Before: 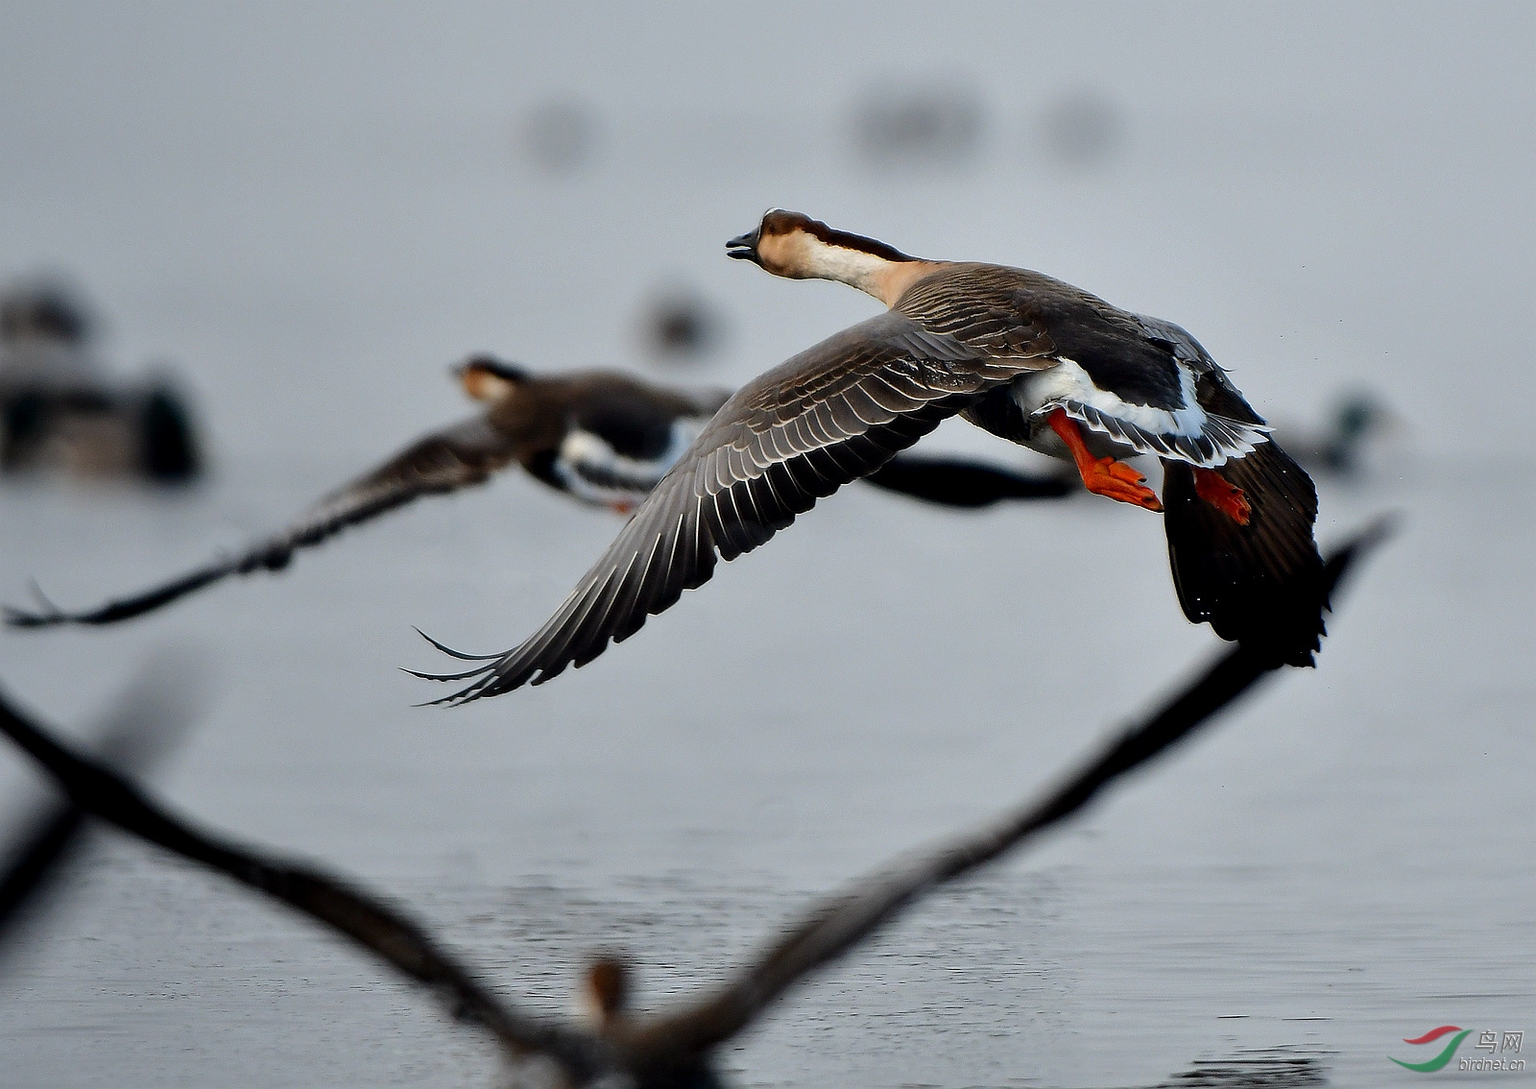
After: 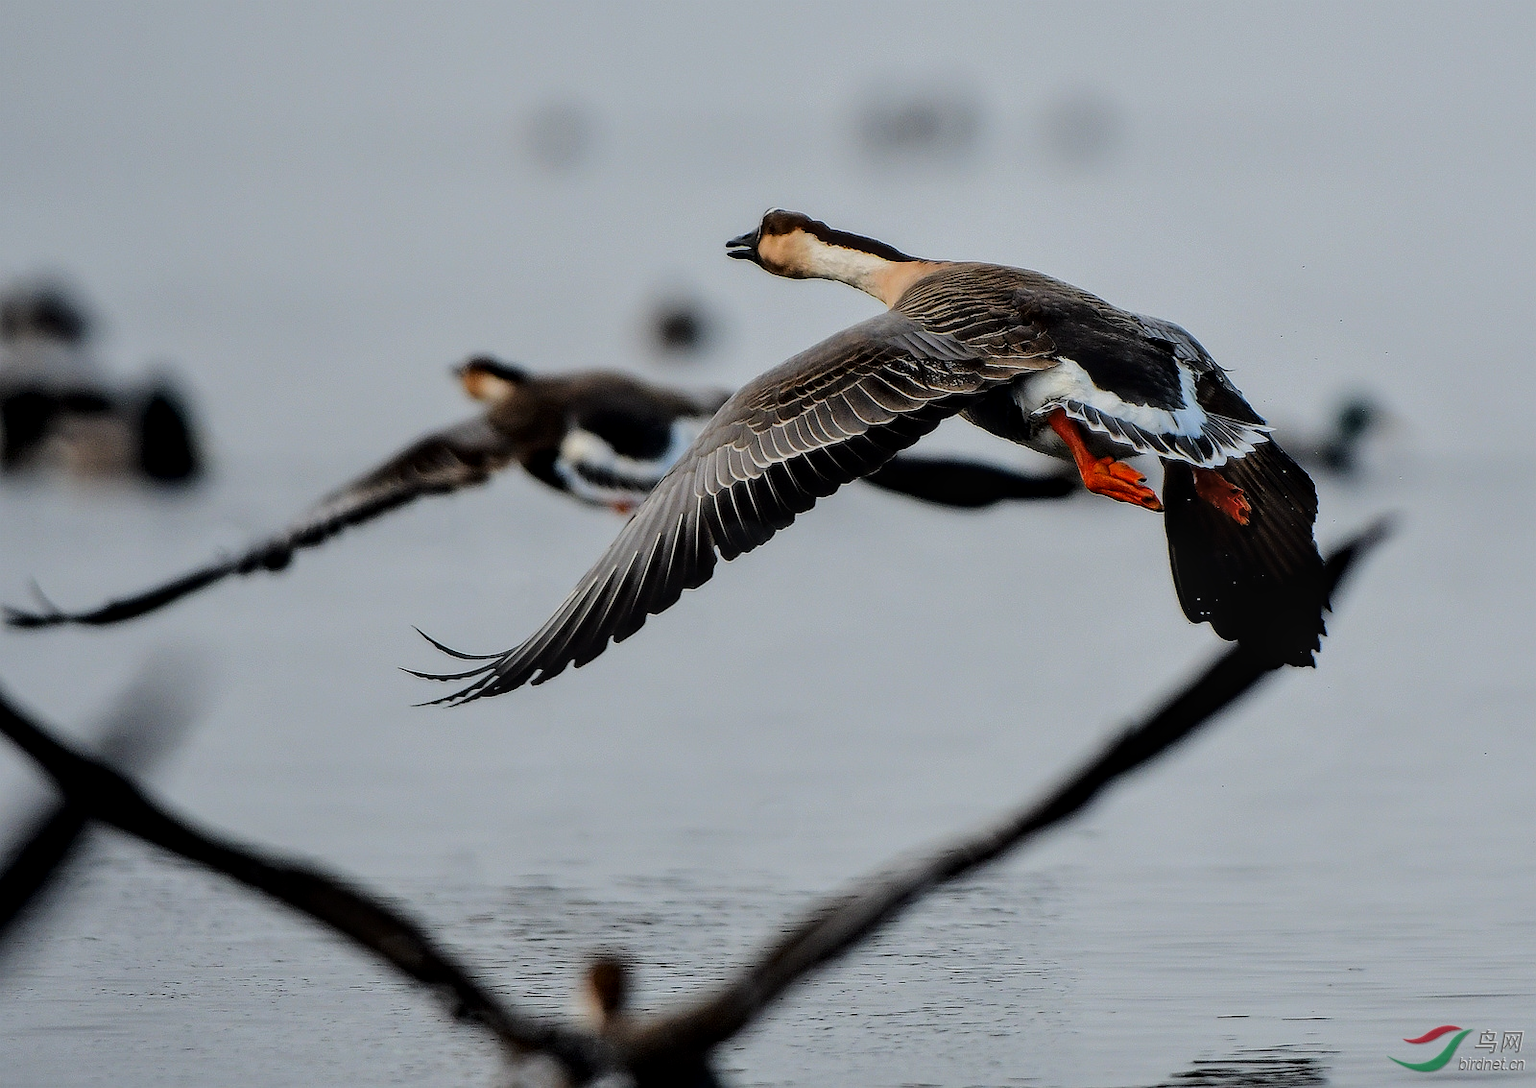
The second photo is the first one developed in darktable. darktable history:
local contrast: on, module defaults
tone equalizer: -8 EV -0.023 EV, -7 EV 0.027 EV, -6 EV -0.008 EV, -5 EV 0.006 EV, -4 EV -0.051 EV, -3 EV -0.232 EV, -2 EV -0.636 EV, -1 EV -0.968 EV, +0 EV -0.983 EV
tone curve: curves: ch0 [(0, 0) (0.003, 0.001) (0.011, 0.006) (0.025, 0.012) (0.044, 0.018) (0.069, 0.025) (0.1, 0.045) (0.136, 0.074) (0.177, 0.124) (0.224, 0.196) (0.277, 0.289) (0.335, 0.396) (0.399, 0.495) (0.468, 0.585) (0.543, 0.663) (0.623, 0.728) (0.709, 0.808) (0.801, 0.87) (0.898, 0.932) (1, 1)], color space Lab, linked channels, preserve colors none
exposure: exposure 0.363 EV, compensate highlight preservation false
